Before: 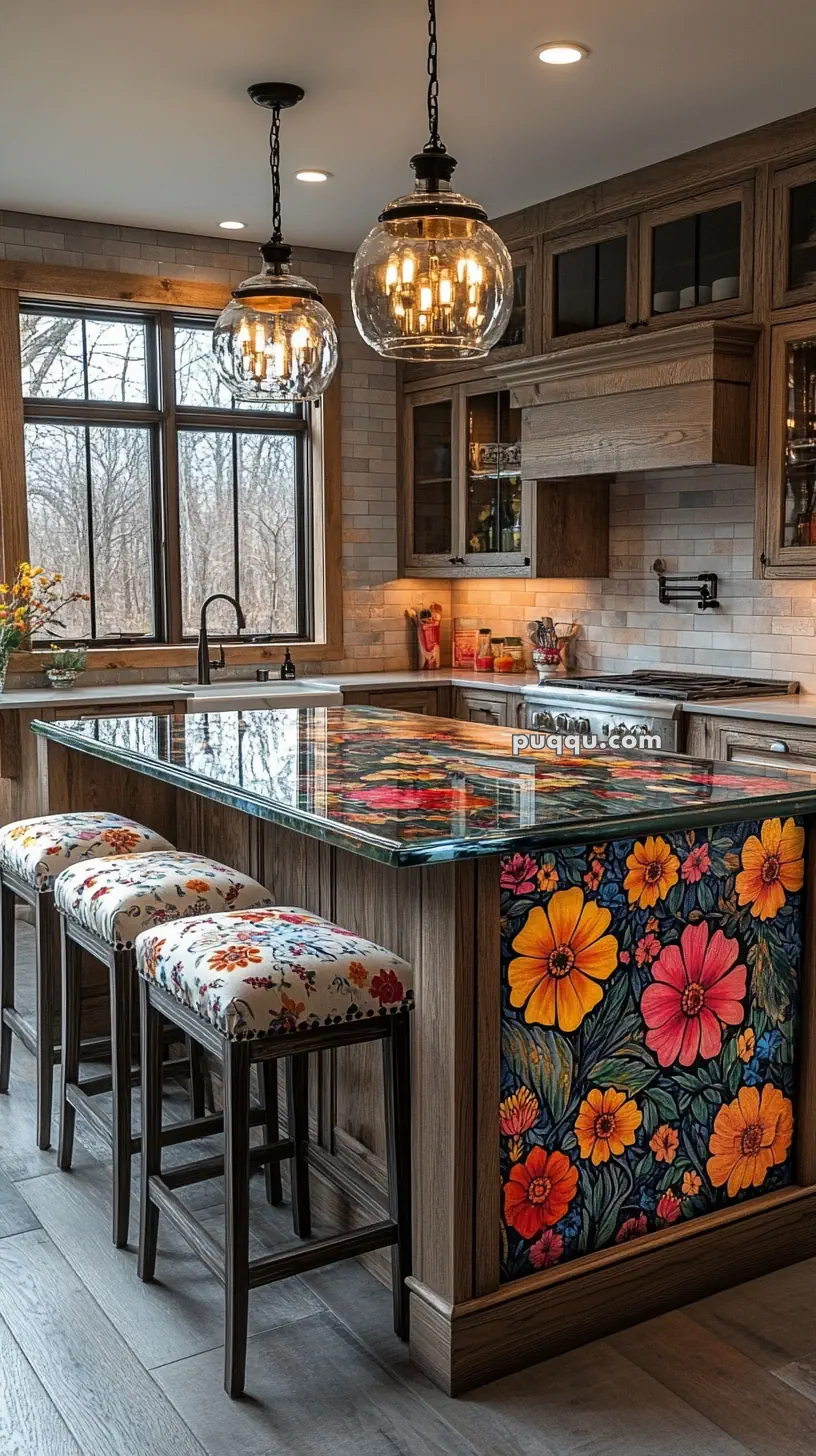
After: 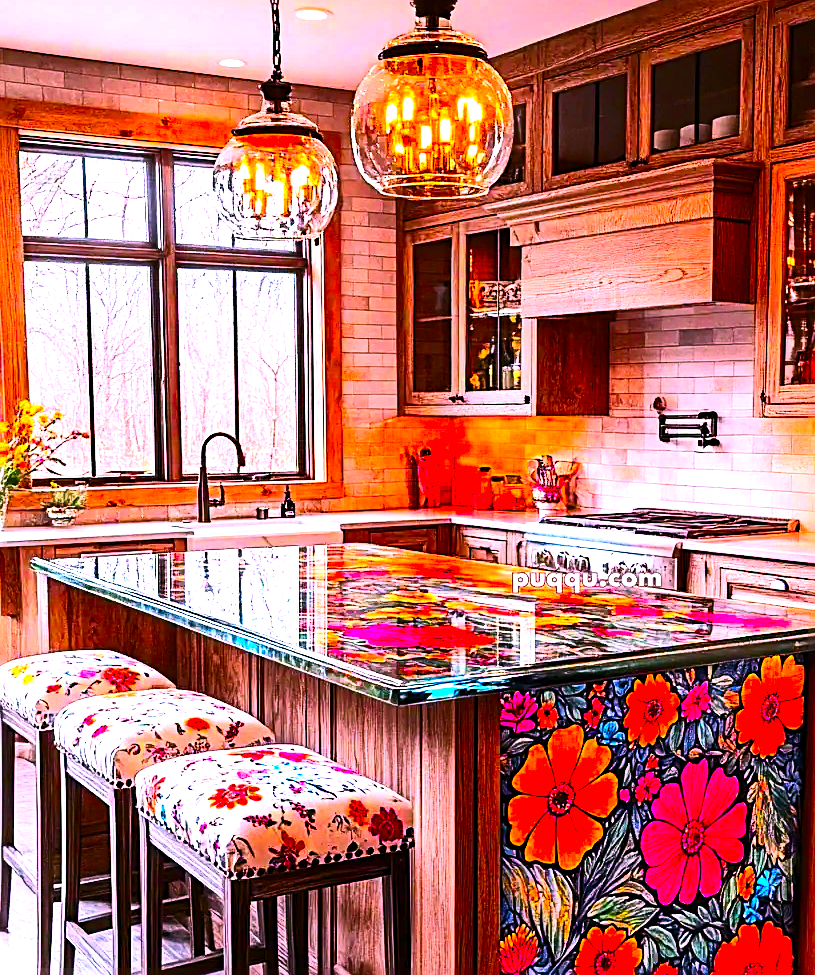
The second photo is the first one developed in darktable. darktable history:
crop: top 11.179%, bottom 21.81%
exposure: black level correction 0, exposure 1.298 EV, compensate exposure bias true, compensate highlight preservation false
sharpen: radius 2.789
contrast brightness saturation: contrast 0.243, brightness 0.093
tone equalizer: -8 EV -0.768 EV, -7 EV -0.681 EV, -6 EV -0.638 EV, -5 EV -0.393 EV, -3 EV 0.374 EV, -2 EV 0.6 EV, -1 EV 0.694 EV, +0 EV 0.765 EV, edges refinement/feathering 500, mask exposure compensation -1.57 EV, preserve details no
color balance rgb: shadows lift › chroma 4.629%, shadows lift › hue 26.35°, highlights gain › chroma 1.401%, highlights gain › hue 51.06°, linear chroma grading › global chroma 15.409%, perceptual saturation grading › global saturation 29.522%, global vibrance 20%
color correction: highlights a* 18.87, highlights b* -12.31, saturation 1.7
